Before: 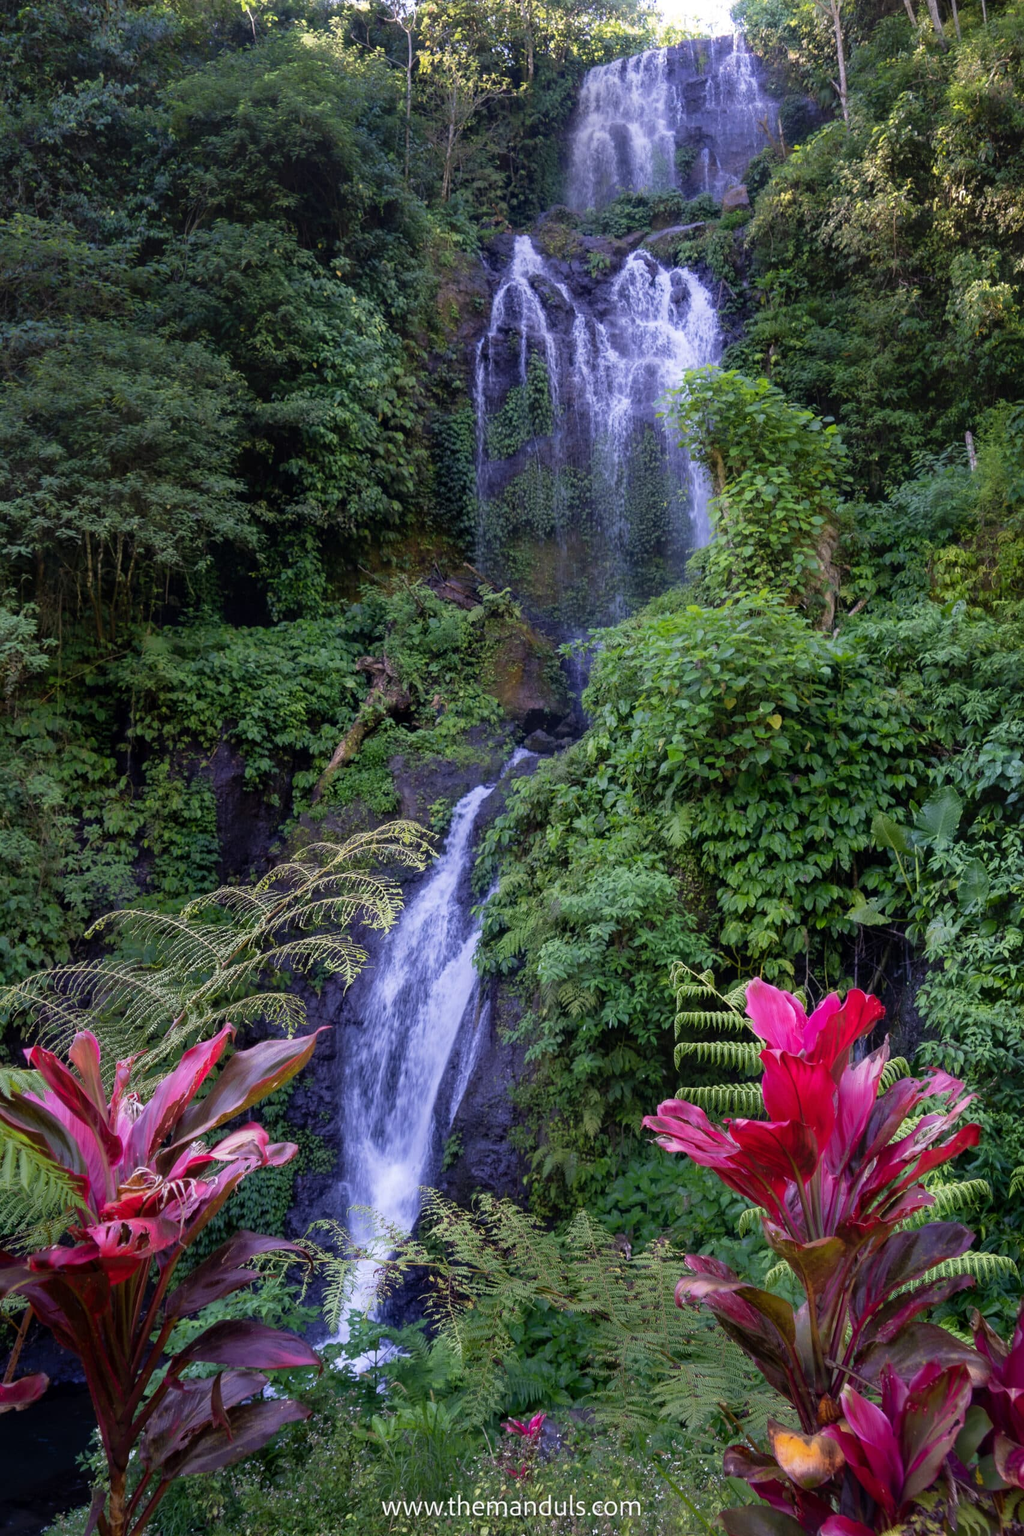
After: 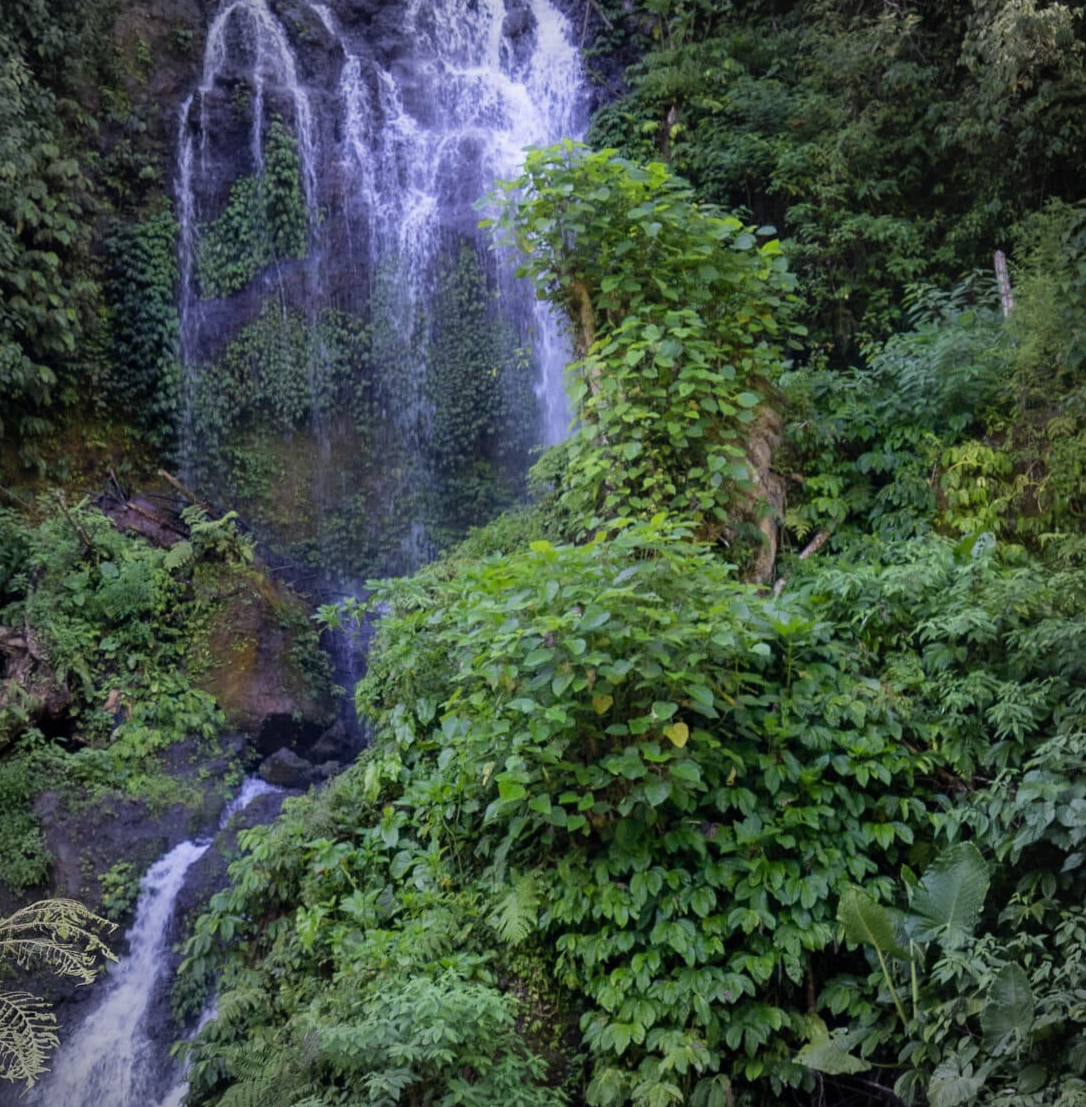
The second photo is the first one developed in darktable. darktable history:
vignetting: automatic ratio true
crop: left 36.005%, top 18.293%, right 0.31%, bottom 38.444%
shadows and highlights: radius 125.46, shadows 30.51, highlights -30.51, low approximation 0.01, soften with gaussian
